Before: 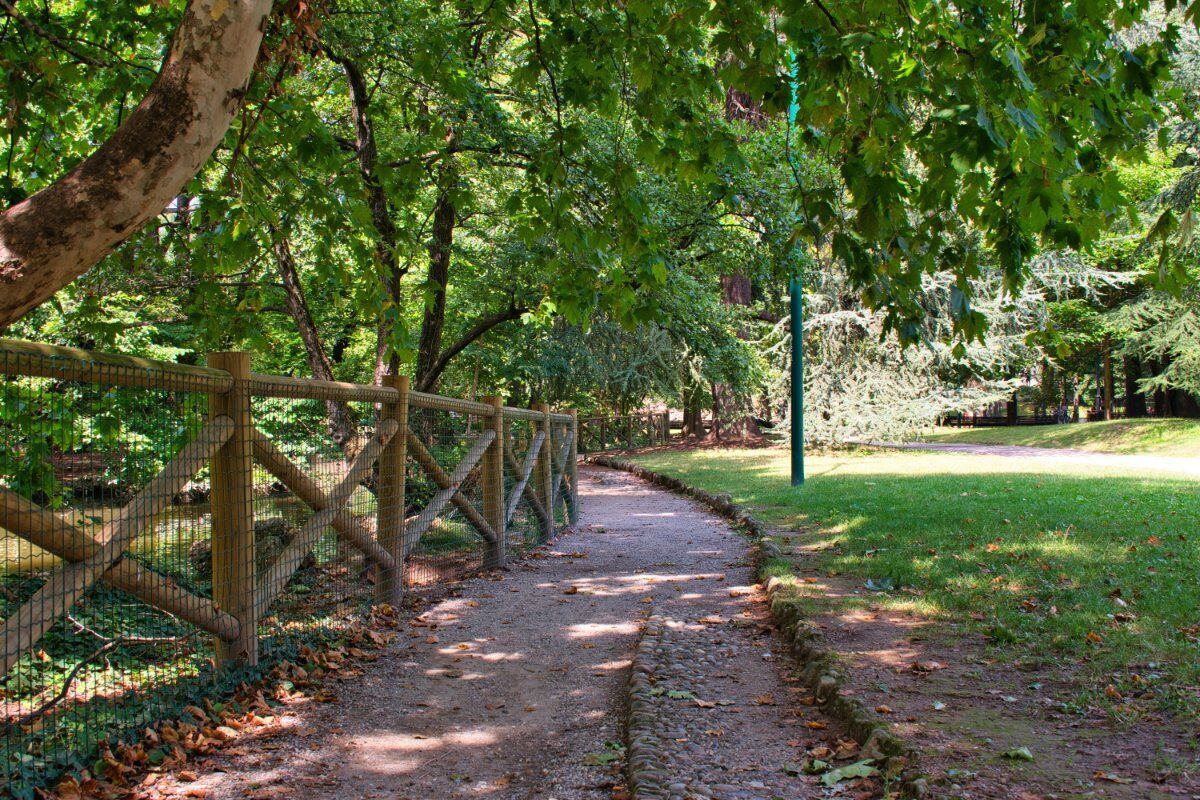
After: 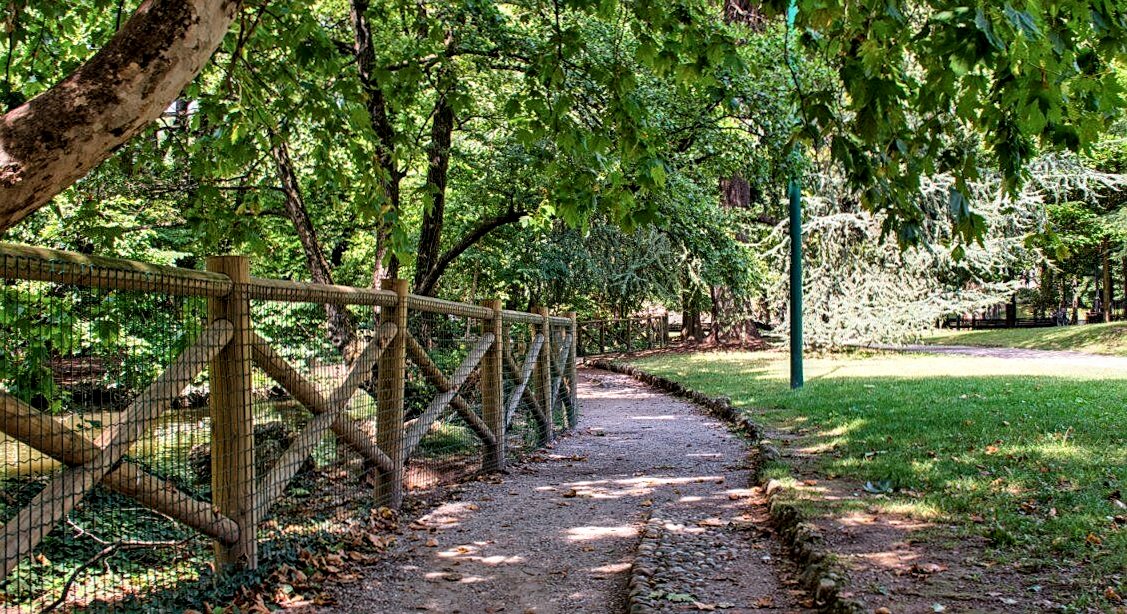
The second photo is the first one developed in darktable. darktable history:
crop and rotate: angle 0.108°, top 12.054%, right 5.79%, bottom 10.876%
shadows and highlights: radius 108.89, shadows 40.48, highlights -72.54, low approximation 0.01, soften with gaussian
sharpen: amount 0.484
filmic rgb: black relative exposure -14.16 EV, white relative exposure 3.38 EV, hardness 7.93, contrast 0.985
local contrast: detail 150%
